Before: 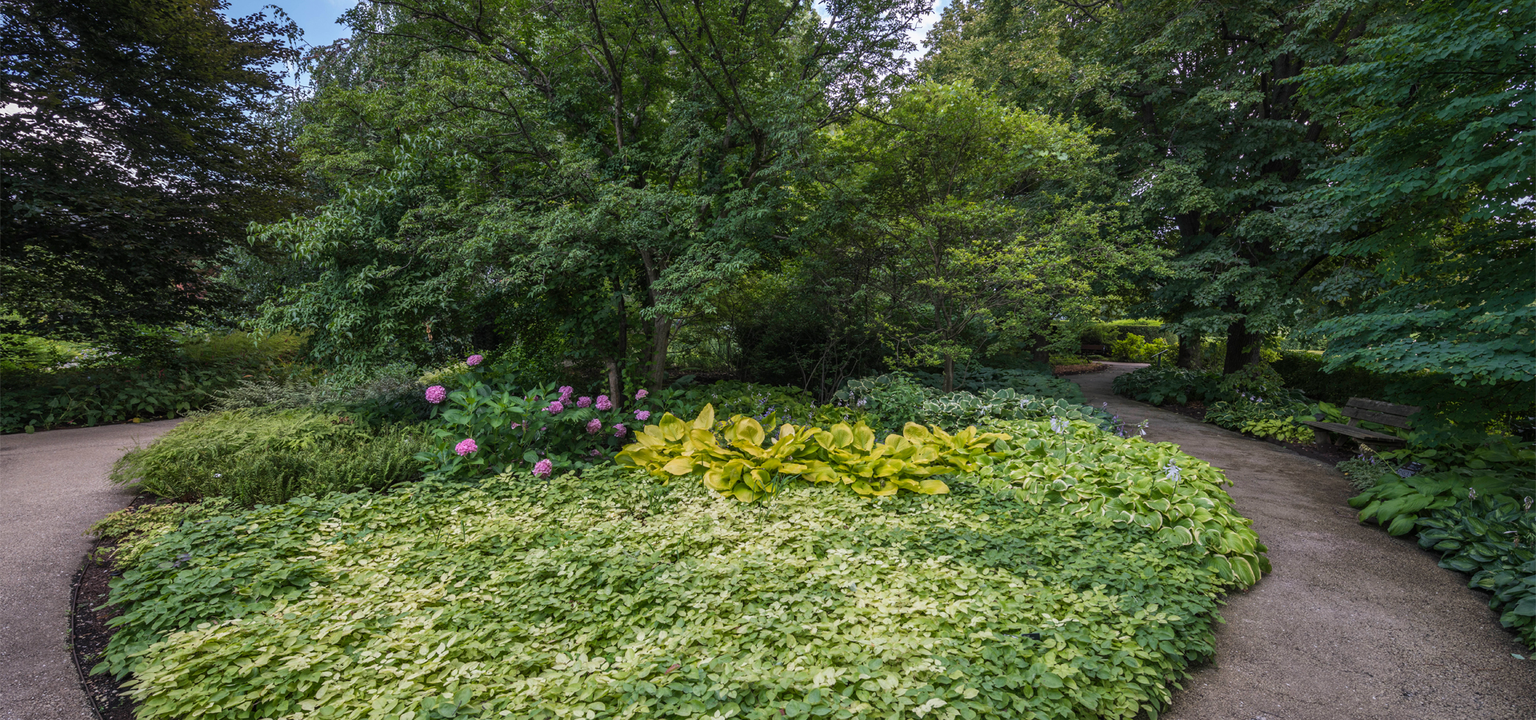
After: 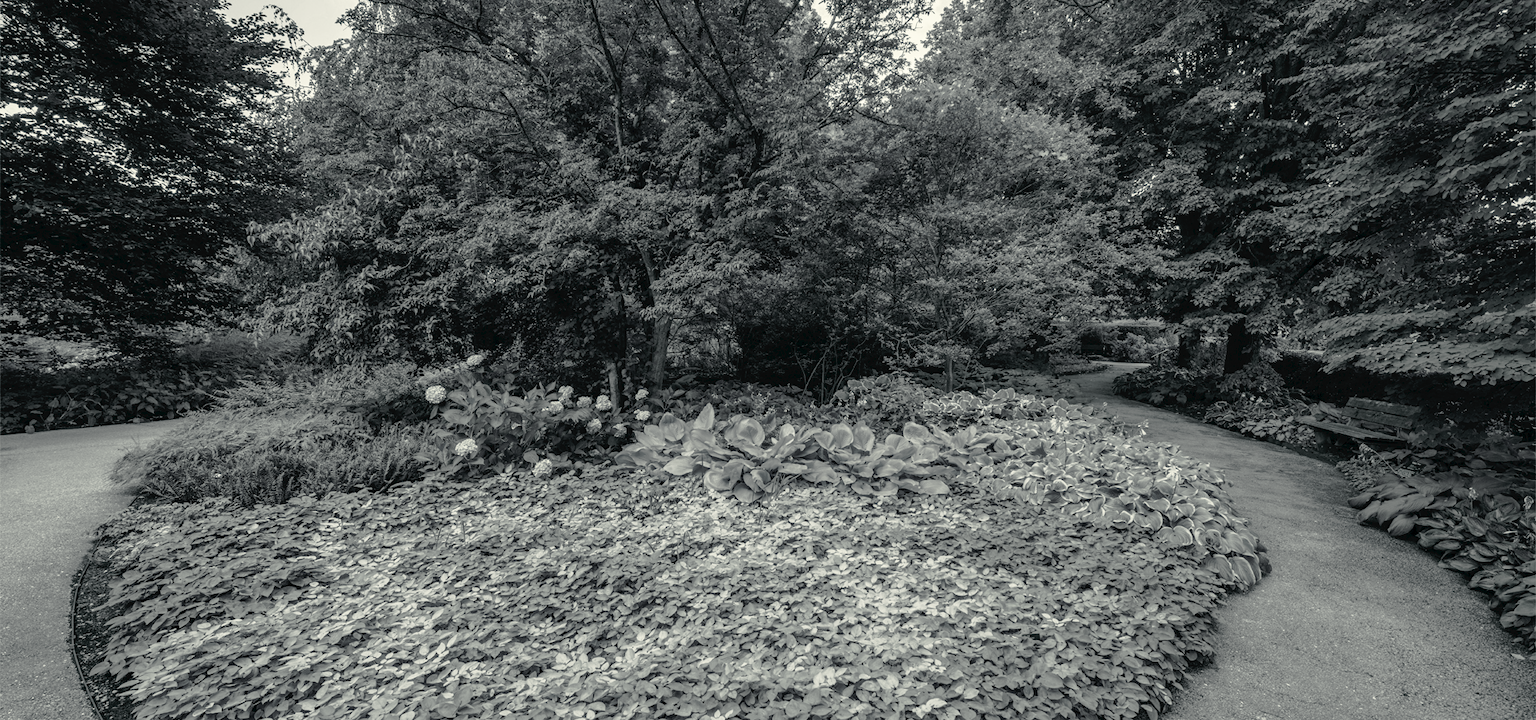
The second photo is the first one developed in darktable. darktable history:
tone curve: curves: ch0 [(0, 0) (0.003, 0.03) (0.011, 0.03) (0.025, 0.033) (0.044, 0.038) (0.069, 0.057) (0.1, 0.109) (0.136, 0.174) (0.177, 0.243) (0.224, 0.313) (0.277, 0.391) (0.335, 0.464) (0.399, 0.515) (0.468, 0.563) (0.543, 0.616) (0.623, 0.679) (0.709, 0.766) (0.801, 0.865) (0.898, 0.948) (1, 1)], preserve colors none
color look up table: target L [86, 92.85, 87.15, 78.81, 85.27, 74.44, 58.43, 49.98, 56.9, 50.44, 38.6, 51.09, 23.9, 200.14, 83.48, 66.51, 66.16, 58.51, 60.8, 54.81, 33.56, 56.98, 38.6, 30.66, 20.05, 12.28, 96.34, 91.46, 79.52, 85.37, 89.87, 72.49, 73.7, 54.97, 85.37, 63.61, 62, 59.96, 35.29, 40.93, 24.68, 12.45, 90.31, 81.23, 85.98, 82.76, 75.15, 41.44, 2.459], target a [-1.576, -2.468, -1.214, -2.141, -1.766, -2.388, -3.8, -2.487, -3.625, -3.166, -2.848, -3.144, -1.059, 0, -1.608, -3.205, -3.081, -3.419, -3.295, -3.394, -1.943, -3.239, -2.848, -1.615, -1.807, -0.684, -2.582, -2.856, -2.277, -1.263, -1.482, -2.8, -2.469, -2.848, -1.263, -3.033, -2.925, -3.949, -2.338, -3.041, -1.631, -1.394, -1.722, -2.336, -1.718, -1.61, -2.541, -3.34, -2.412], target b [5.978, 10.87, 6.088, 5.086, 6.963, 4.574, 3.696, 1.438, 2.664, 2.064, -0.264, 2.137, -0.834, 0, 6.326, 4.541, 4.021, 3.83, 3.691, 2.75, -0.675, 2.785, -0.264, -0.639, -0.651, -0.748, 12.62, 9.689, 5.169, 6.596, 8.201, 4.403, 5.086, 2.125, 6.596, 3.172, 3.069, 4.232, -0.163, 0.778, -1.03, -0.509, 8.324, 5.85, 6.68, 6.337, 4.615, 0.669, -0.667], num patches 49
